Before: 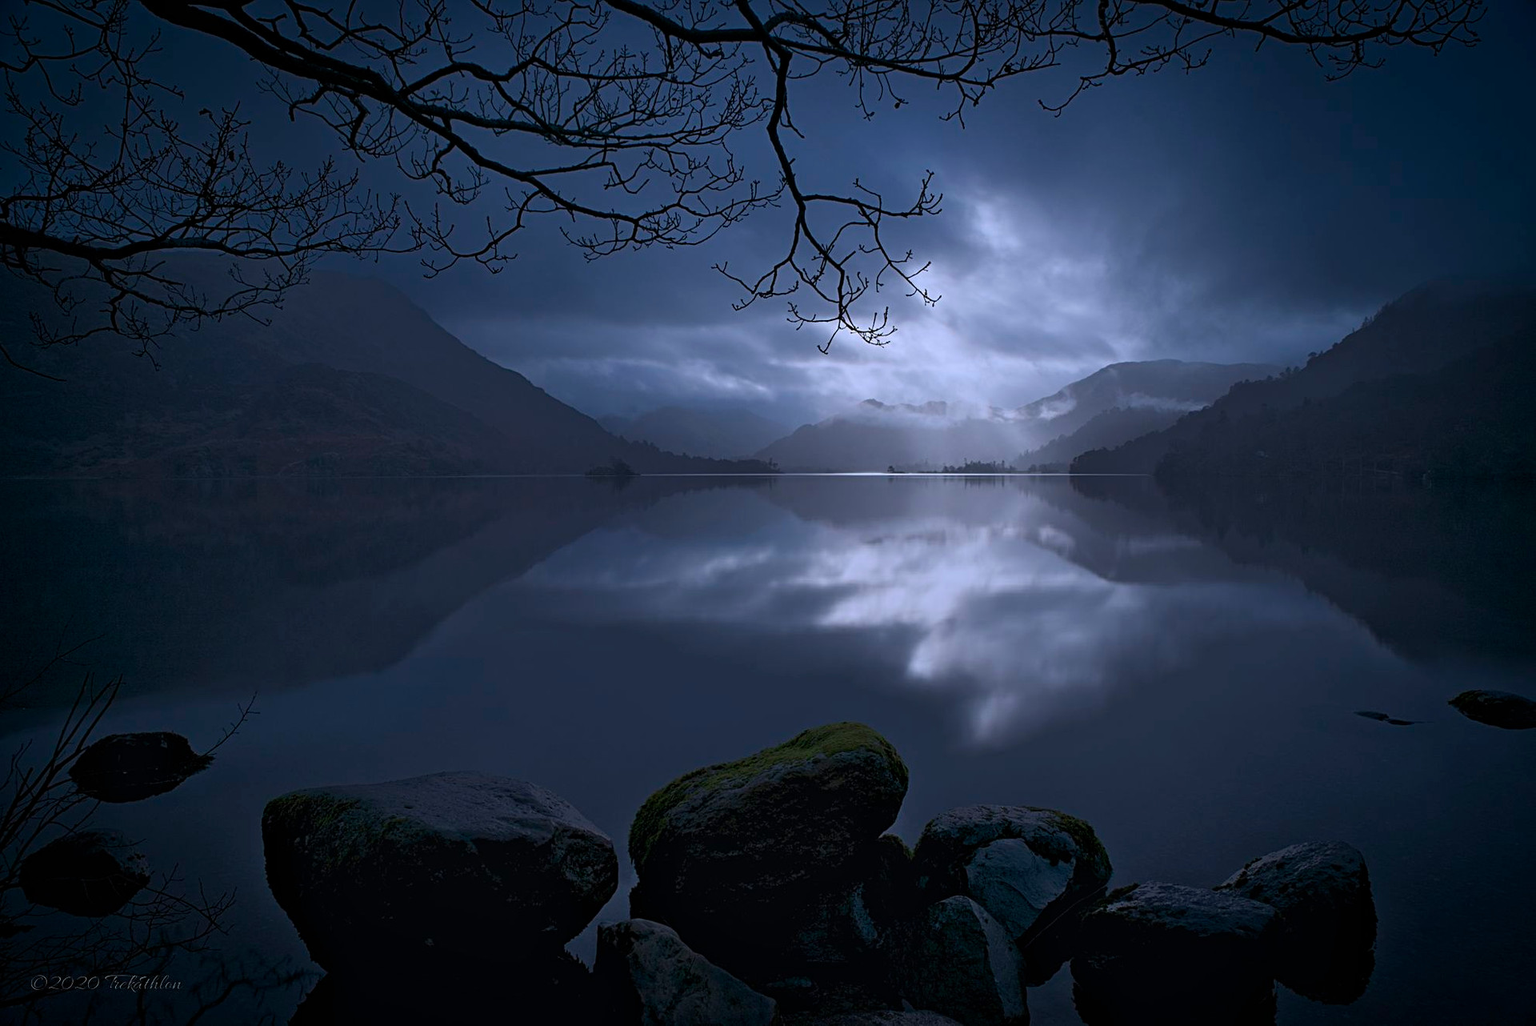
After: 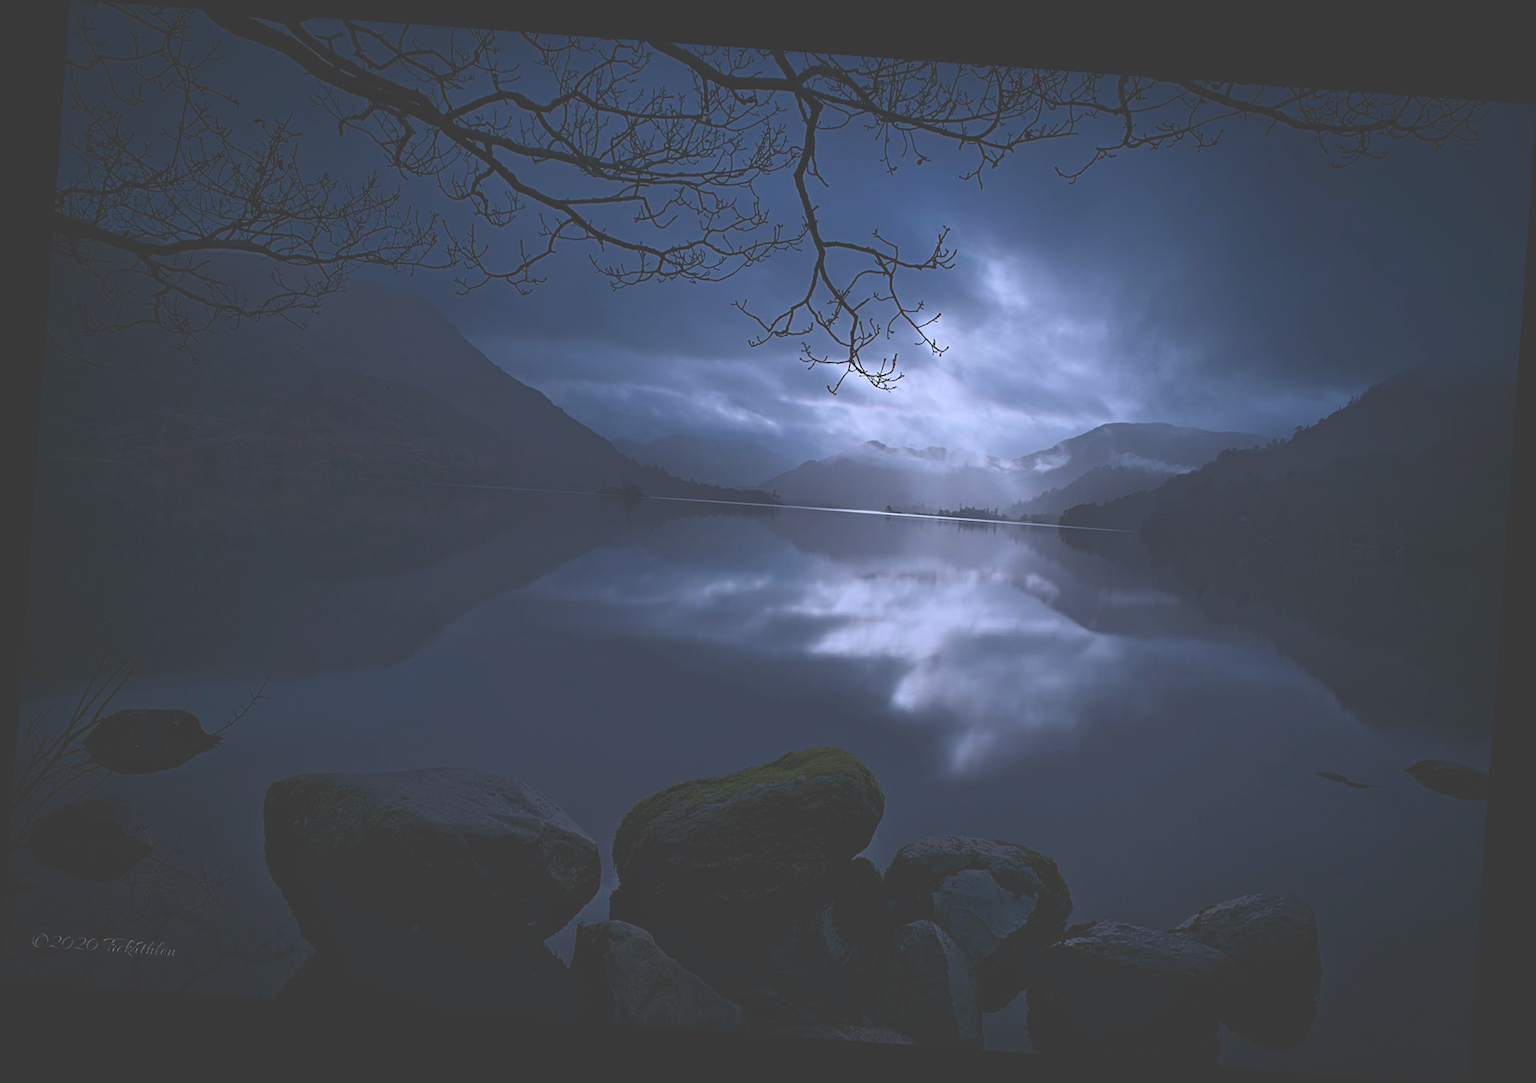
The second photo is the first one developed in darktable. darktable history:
rotate and perspective: rotation 4.1°, automatic cropping off
exposure: black level correction -0.041, exposure 0.064 EV, compensate highlight preservation false
velvia: strength 15%
